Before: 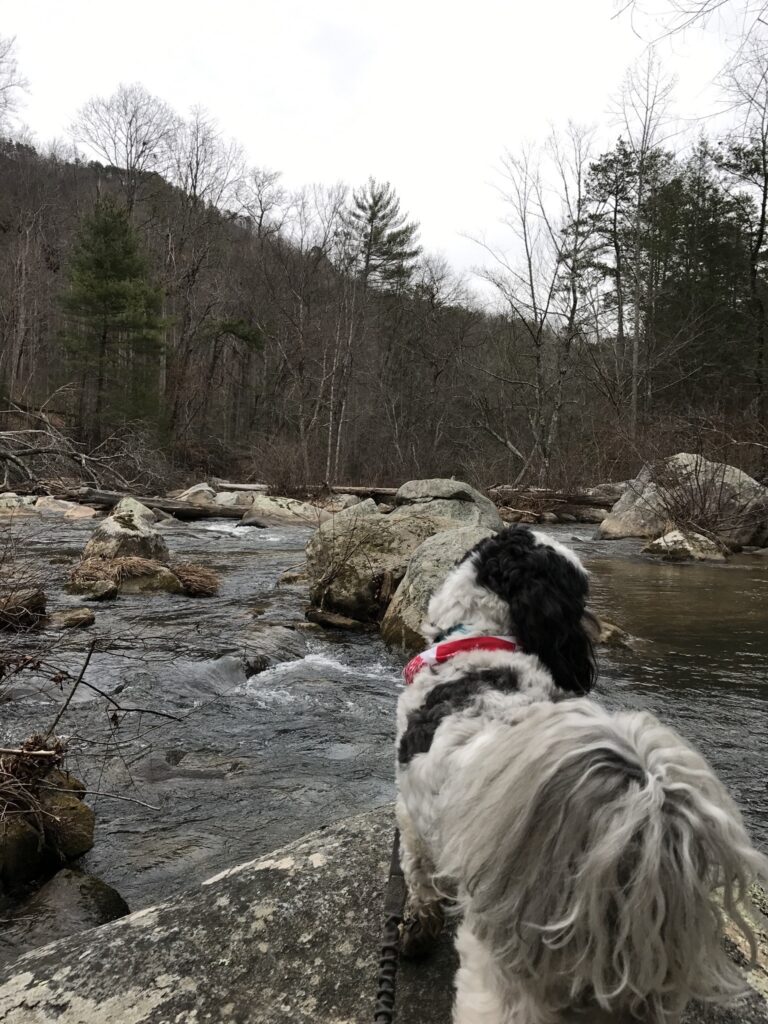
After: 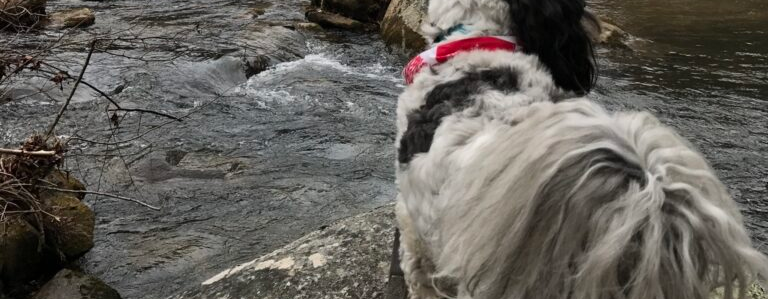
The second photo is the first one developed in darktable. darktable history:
crop and rotate: top 58.622%, bottom 12.153%
